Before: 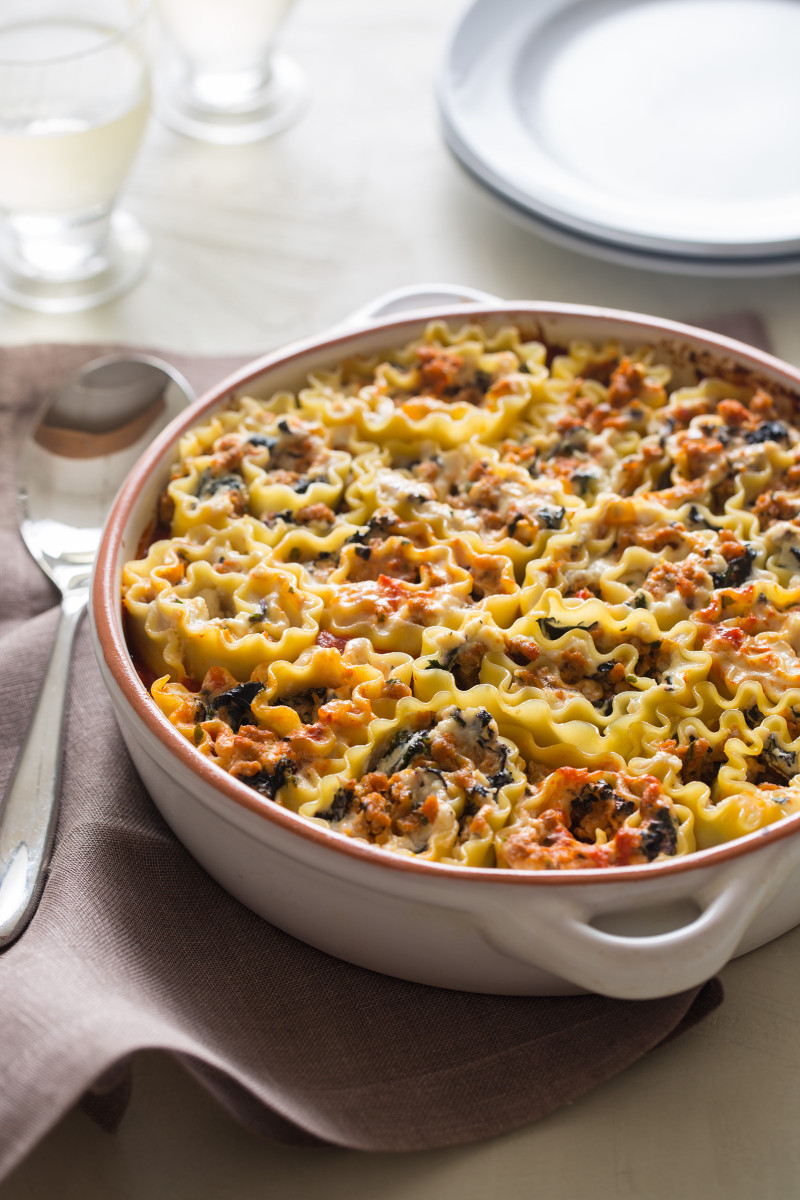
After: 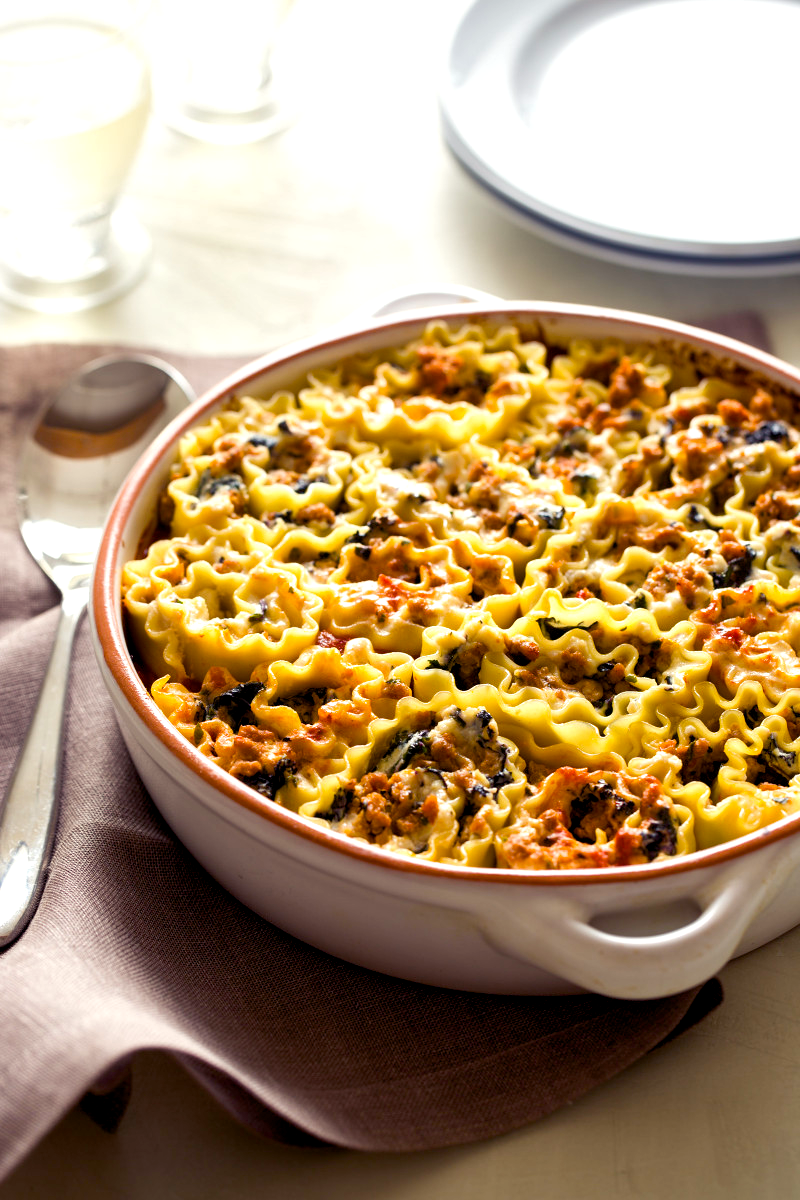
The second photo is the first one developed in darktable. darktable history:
color balance rgb: shadows lift › luminance -21.66%, shadows lift › chroma 6.57%, shadows lift › hue 270°, power › chroma 0.68%, power › hue 60°, highlights gain › luminance 6.08%, highlights gain › chroma 1.33%, highlights gain › hue 90°, global offset › luminance -0.87%, perceptual saturation grading › global saturation 26.86%, perceptual saturation grading › highlights -28.39%, perceptual saturation grading › mid-tones 15.22%, perceptual saturation grading › shadows 33.98%, perceptual brilliance grading › highlights 10%, perceptual brilliance grading › mid-tones 5%
tone equalizer: on, module defaults
